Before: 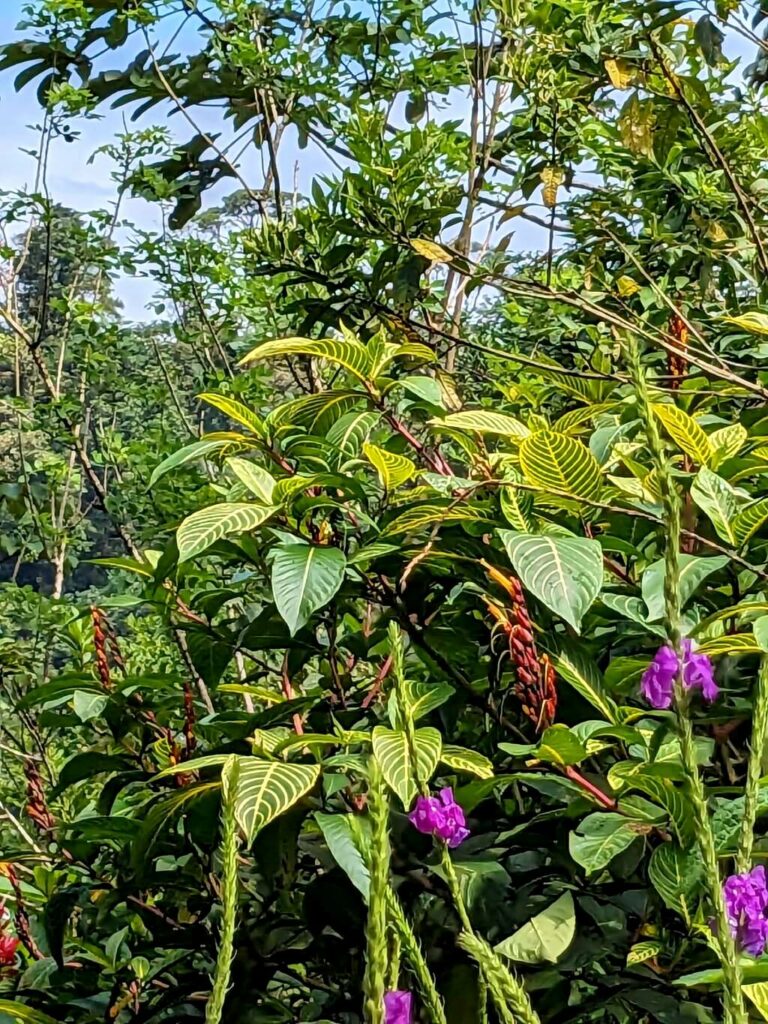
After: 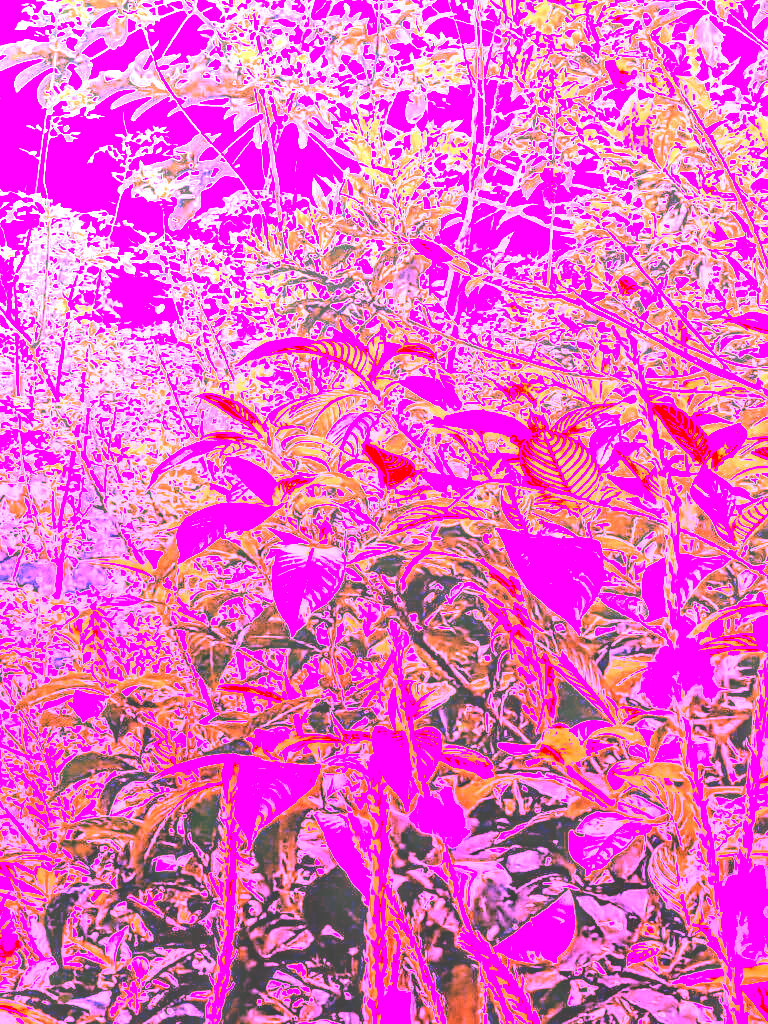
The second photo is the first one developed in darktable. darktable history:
white balance: red 8, blue 8
local contrast: on, module defaults
